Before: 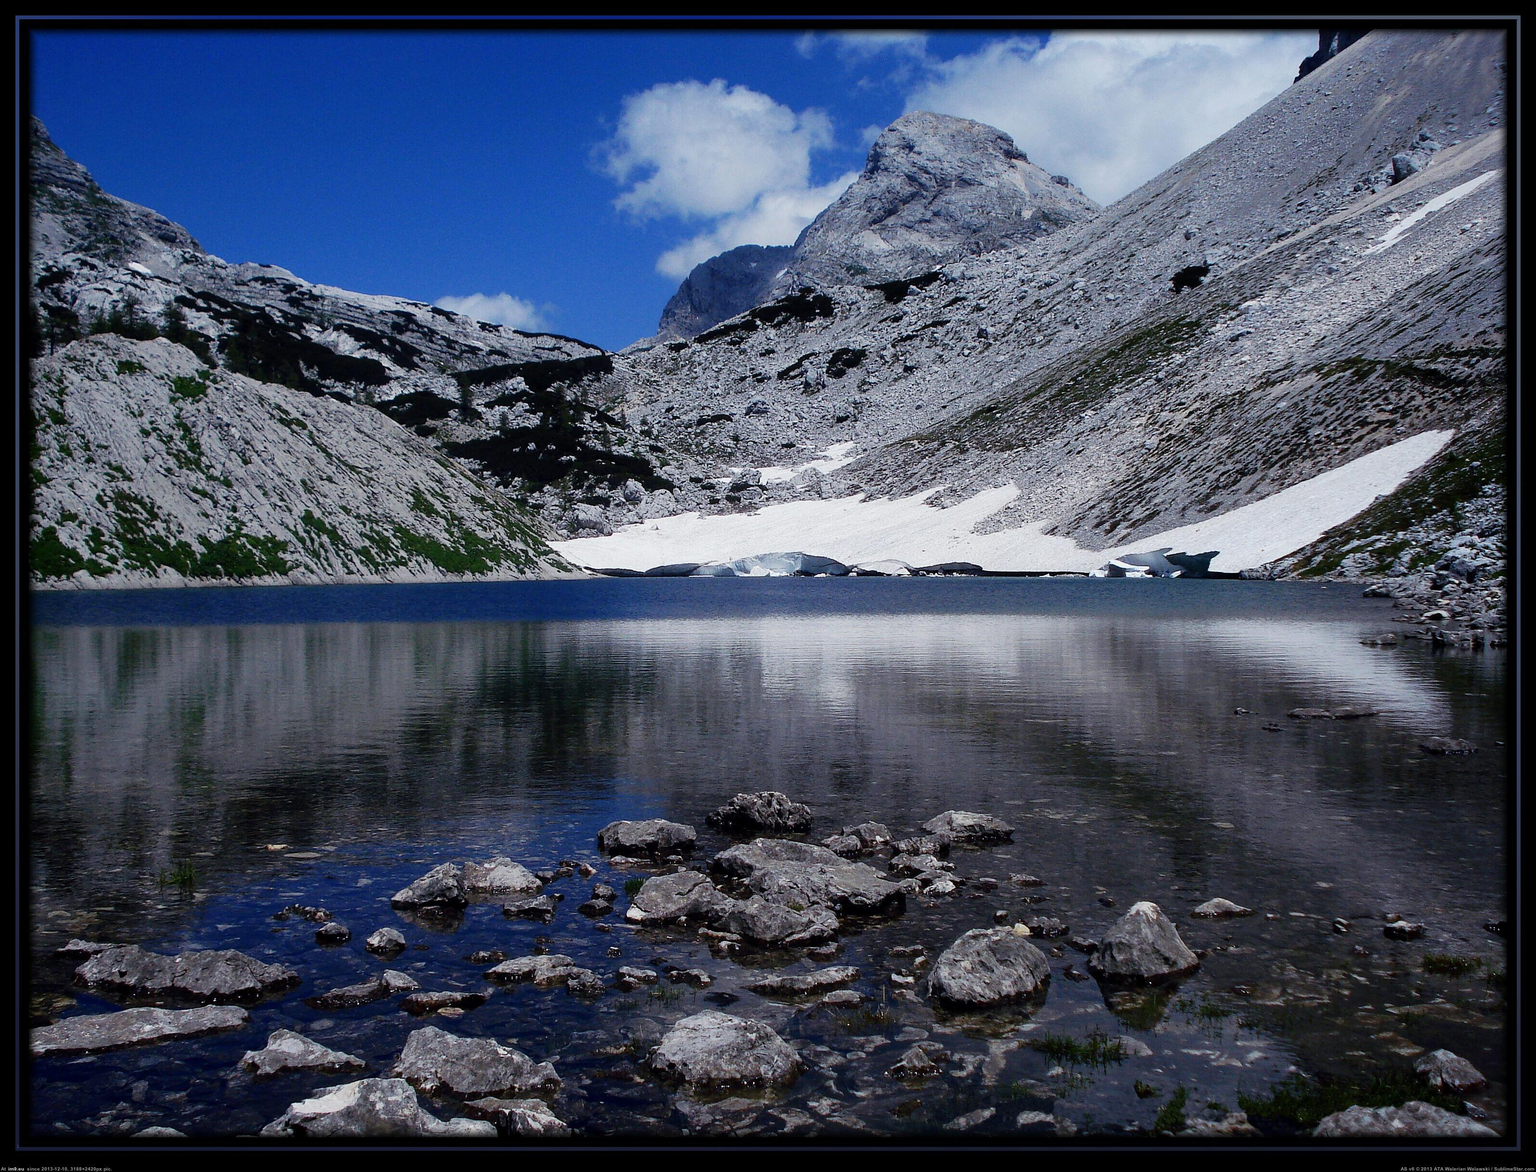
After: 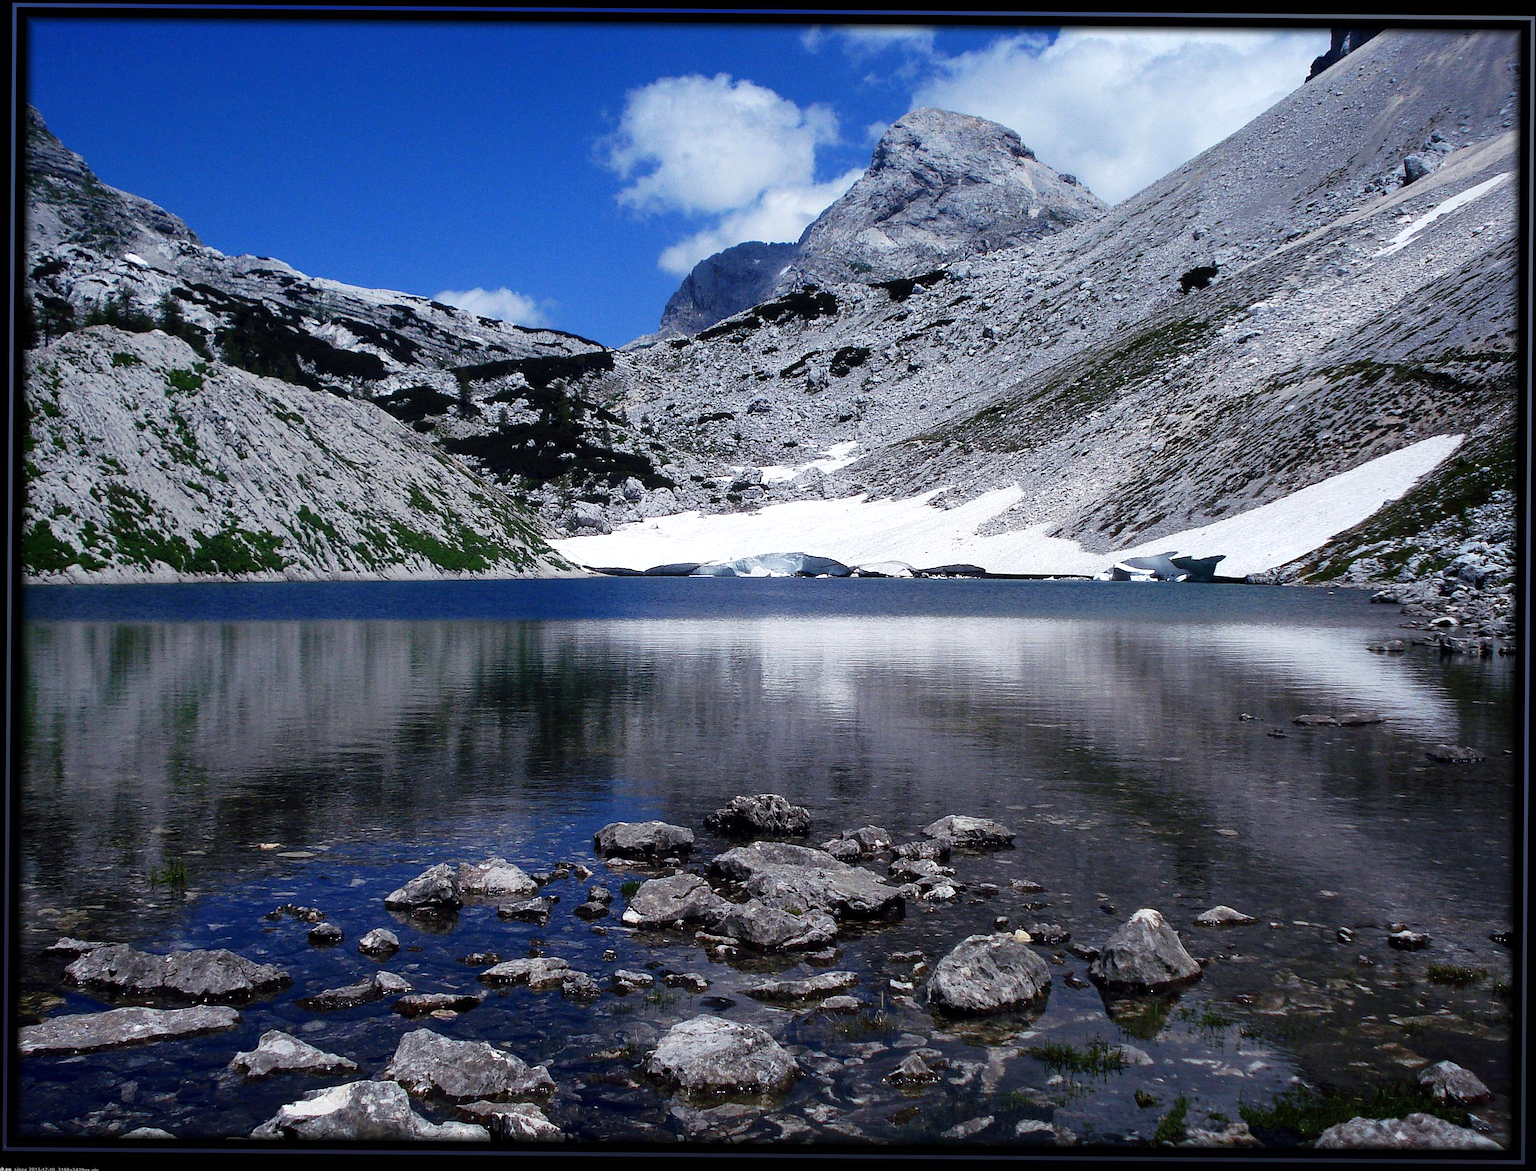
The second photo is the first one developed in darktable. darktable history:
exposure: exposure 0.375 EV, compensate highlight preservation false
color calibration: illuminant same as pipeline (D50), x 0.346, y 0.359, temperature 5002.42 K
crop and rotate: angle -0.5°
